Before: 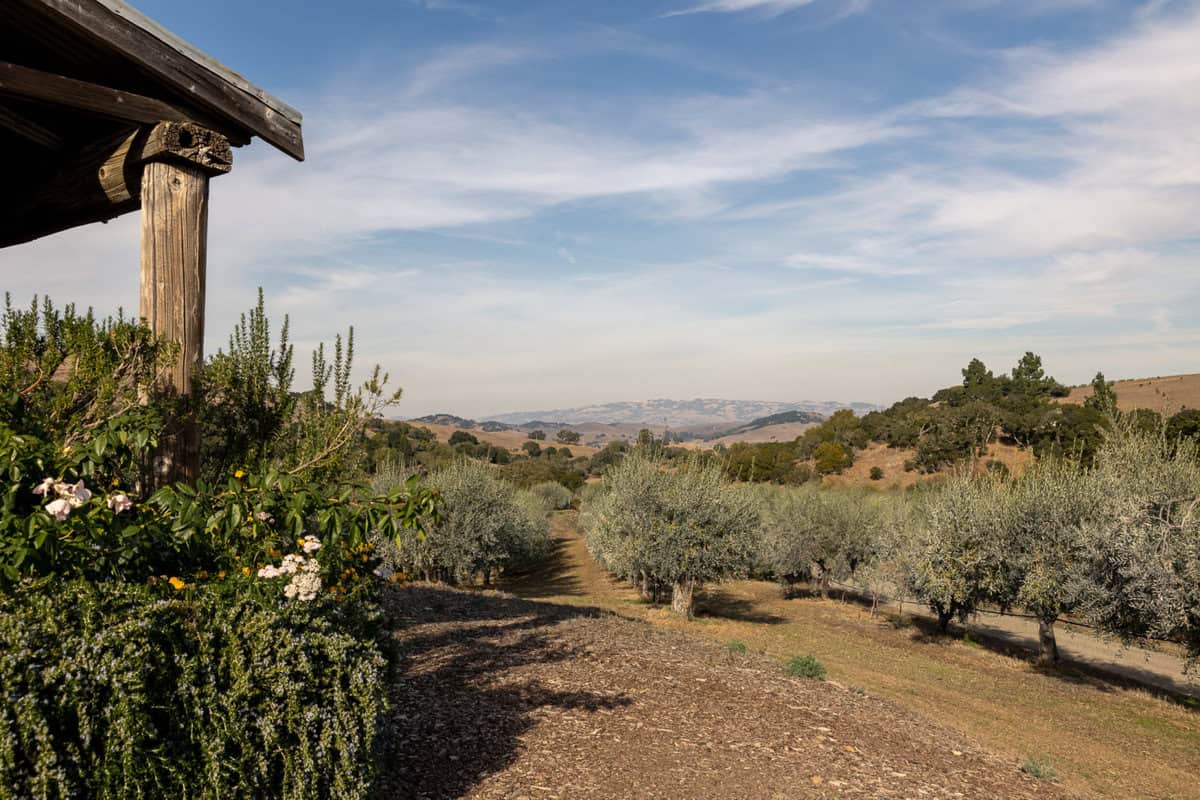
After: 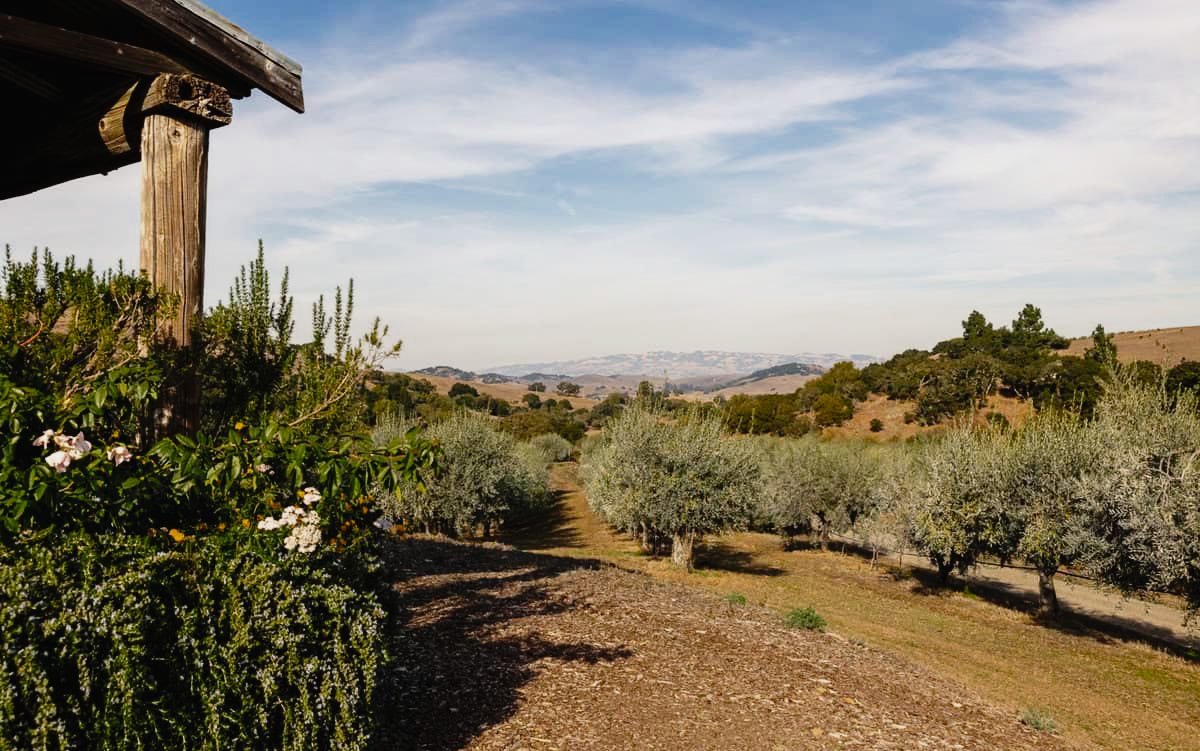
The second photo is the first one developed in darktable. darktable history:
crop and rotate: top 6.101%
color zones: curves: ch0 [(0, 0.425) (0.143, 0.422) (0.286, 0.42) (0.429, 0.419) (0.571, 0.419) (0.714, 0.42) (0.857, 0.422) (1, 0.425)]
tone curve: curves: ch0 [(0, 0.014) (0.17, 0.099) (0.398, 0.423) (0.728, 0.808) (0.877, 0.91) (0.99, 0.955)]; ch1 [(0, 0) (0.377, 0.325) (0.493, 0.491) (0.505, 0.504) (0.515, 0.515) (0.554, 0.575) (0.623, 0.643) (0.701, 0.718) (1, 1)]; ch2 [(0, 0) (0.423, 0.453) (0.481, 0.485) (0.501, 0.501) (0.531, 0.527) (0.586, 0.597) (0.663, 0.706) (0.717, 0.753) (1, 0.991)], preserve colors none
